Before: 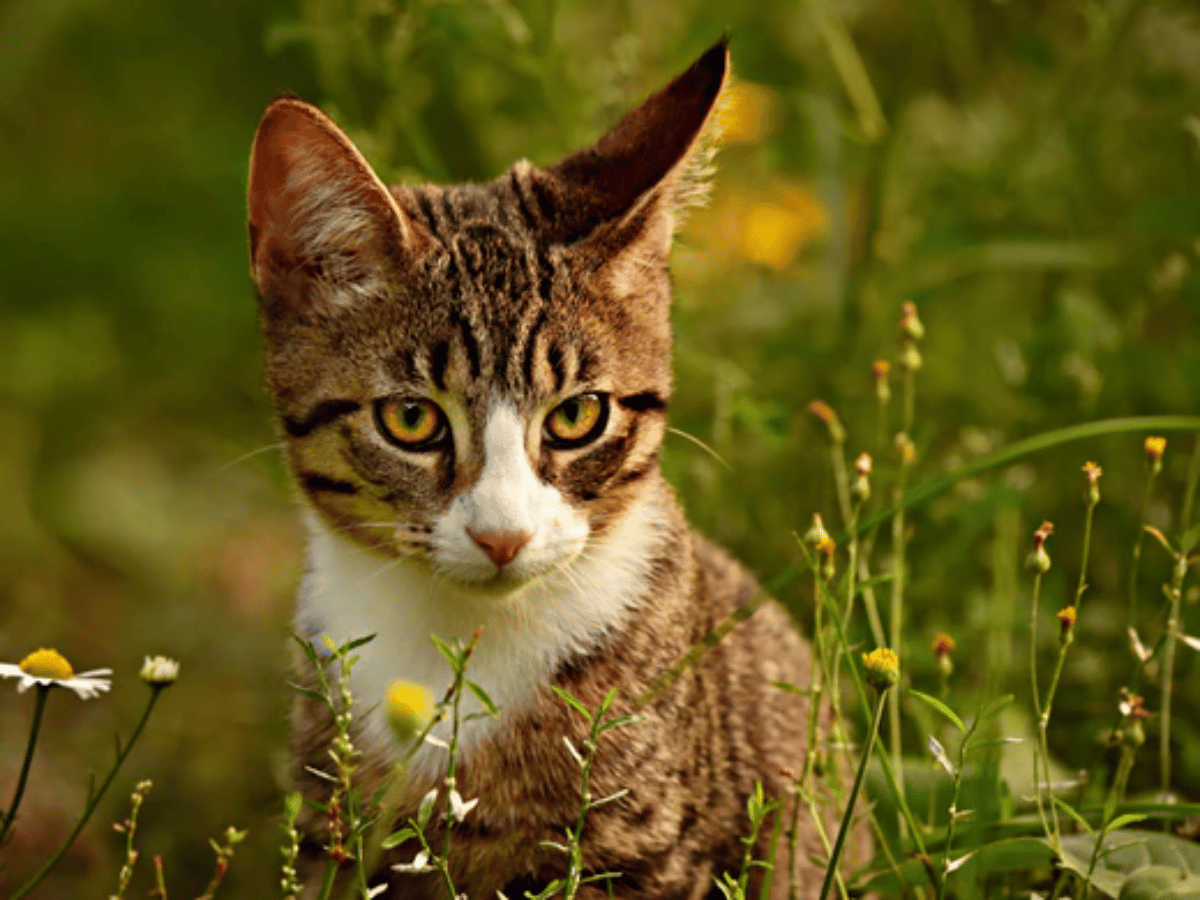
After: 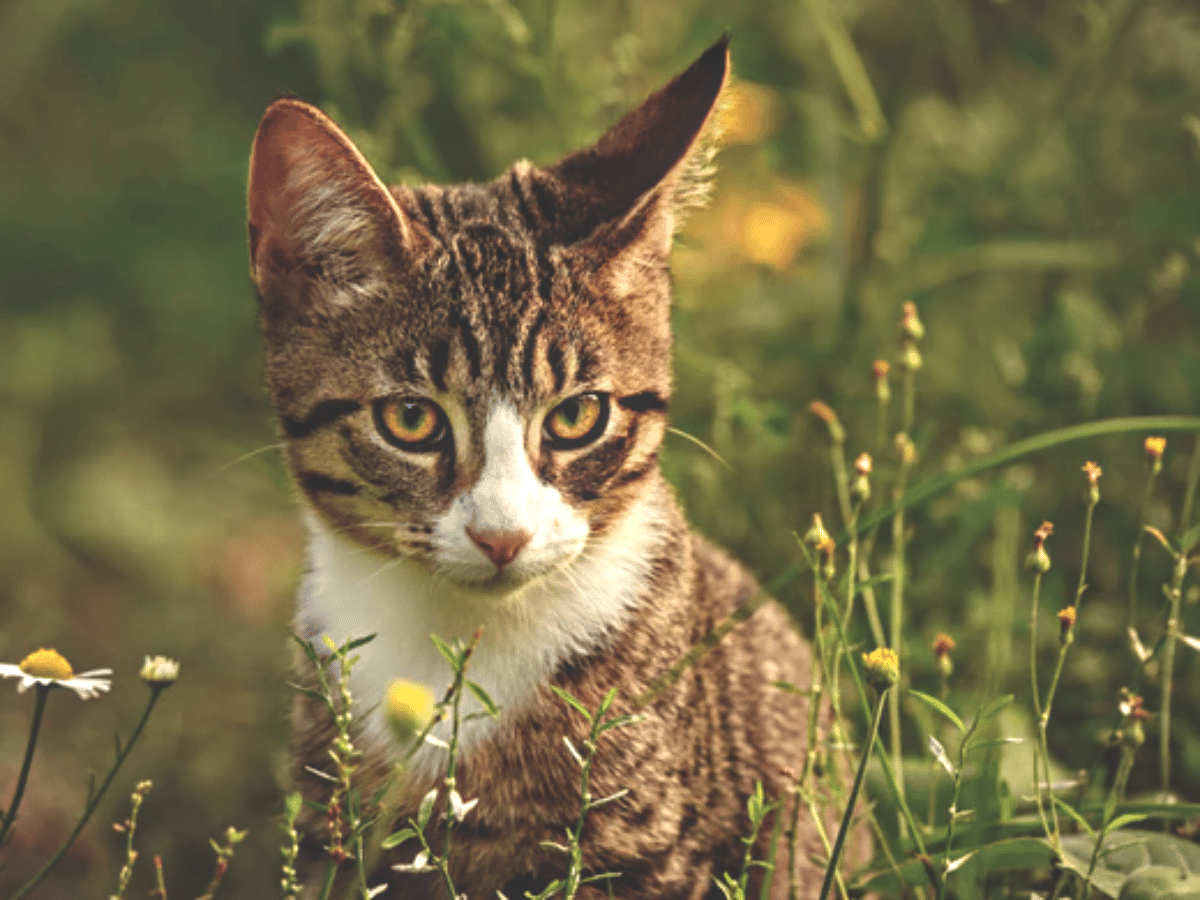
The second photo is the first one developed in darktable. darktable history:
exposure: black level correction -0.041, exposure 0.064 EV, compensate highlight preservation false
local contrast: highlights 61%, detail 143%, midtone range 0.428
